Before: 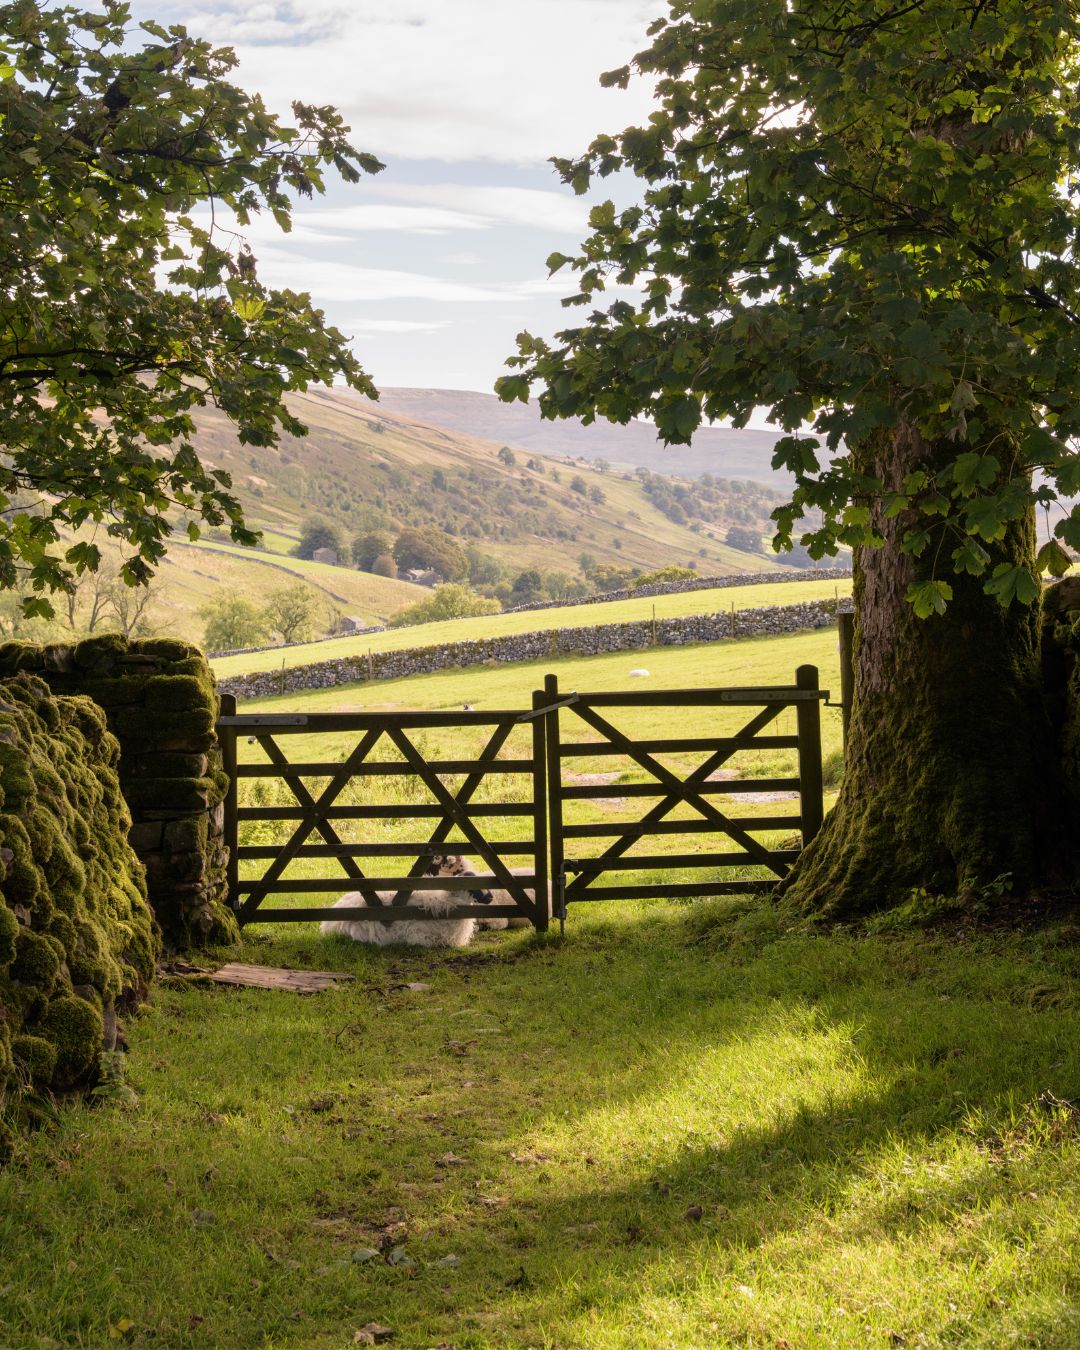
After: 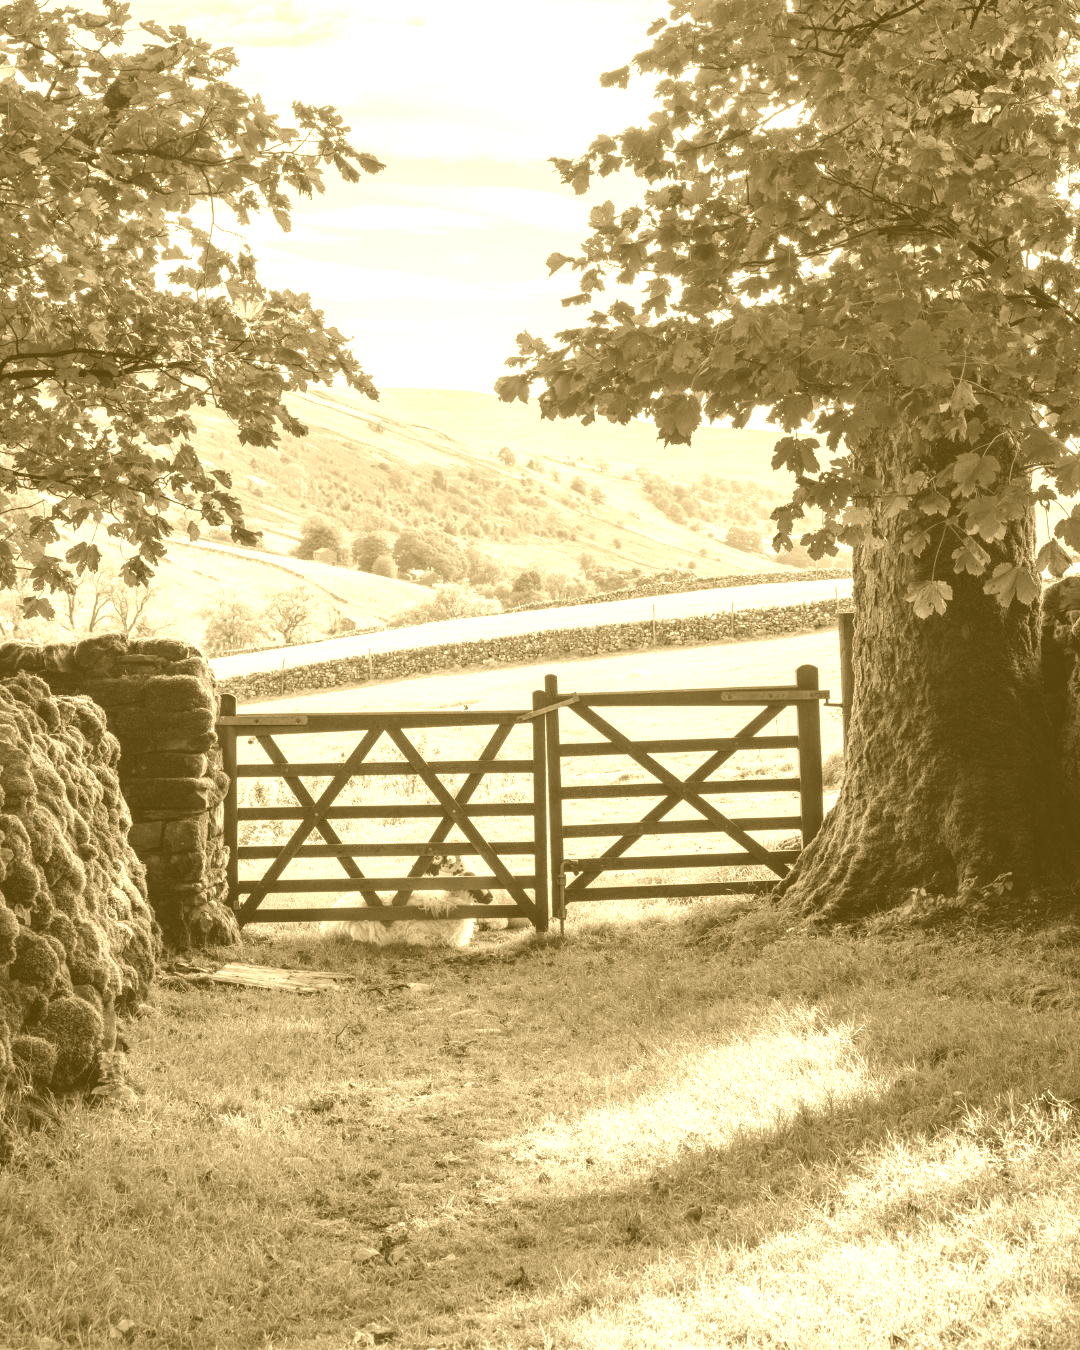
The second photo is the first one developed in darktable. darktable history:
colorize: hue 36°, source mix 100%
local contrast: on, module defaults
